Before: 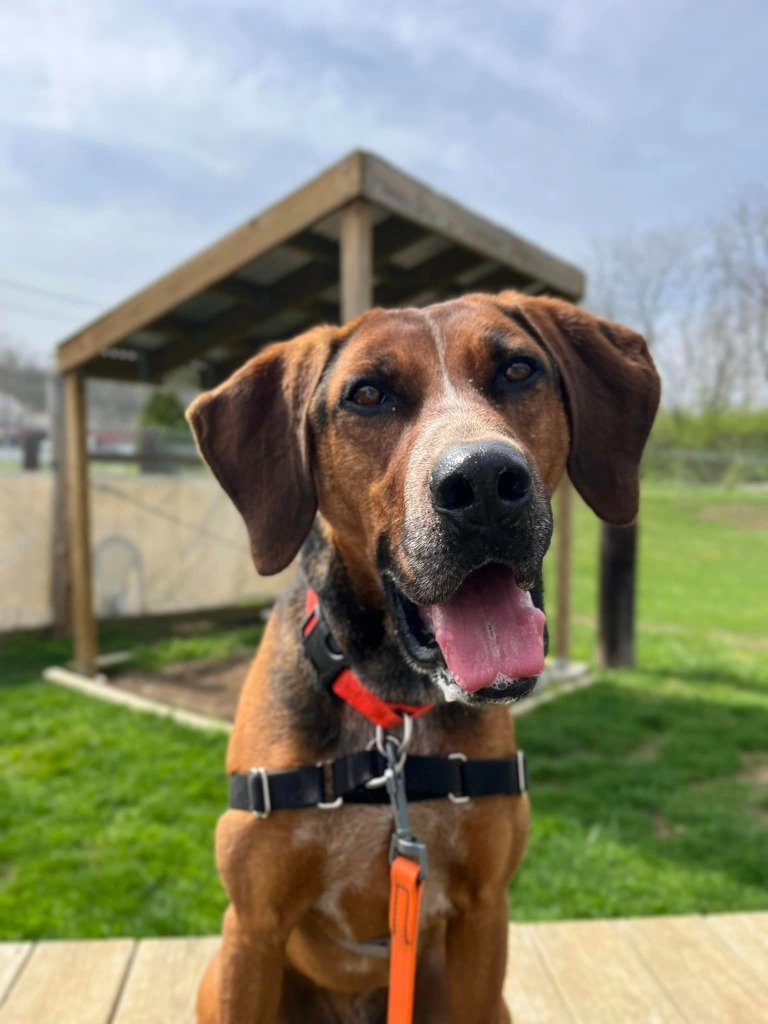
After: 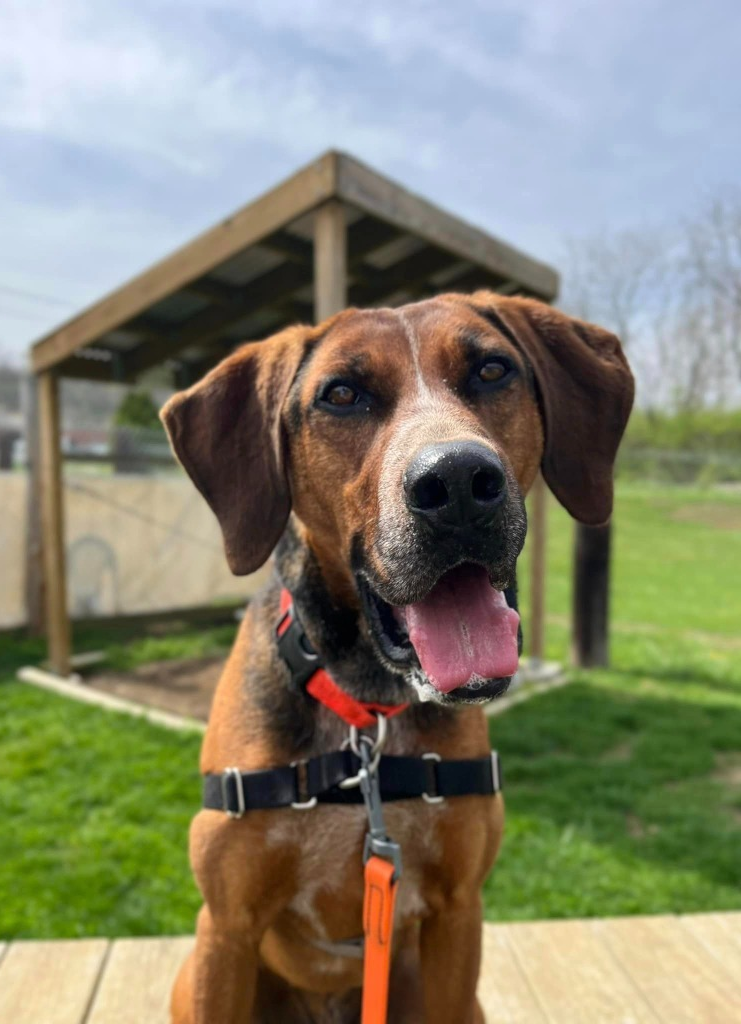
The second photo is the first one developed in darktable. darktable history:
crop and rotate: left 3.404%
